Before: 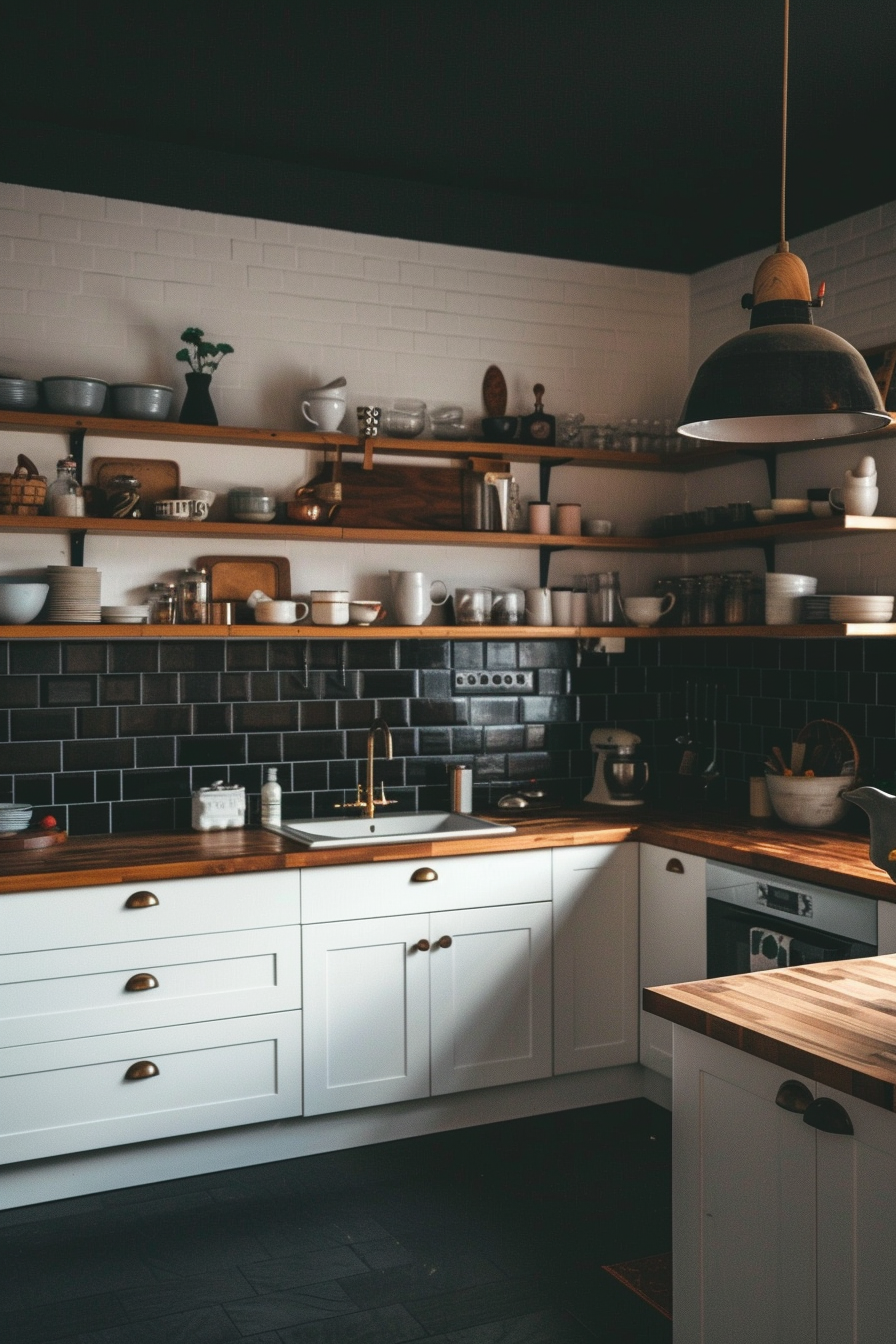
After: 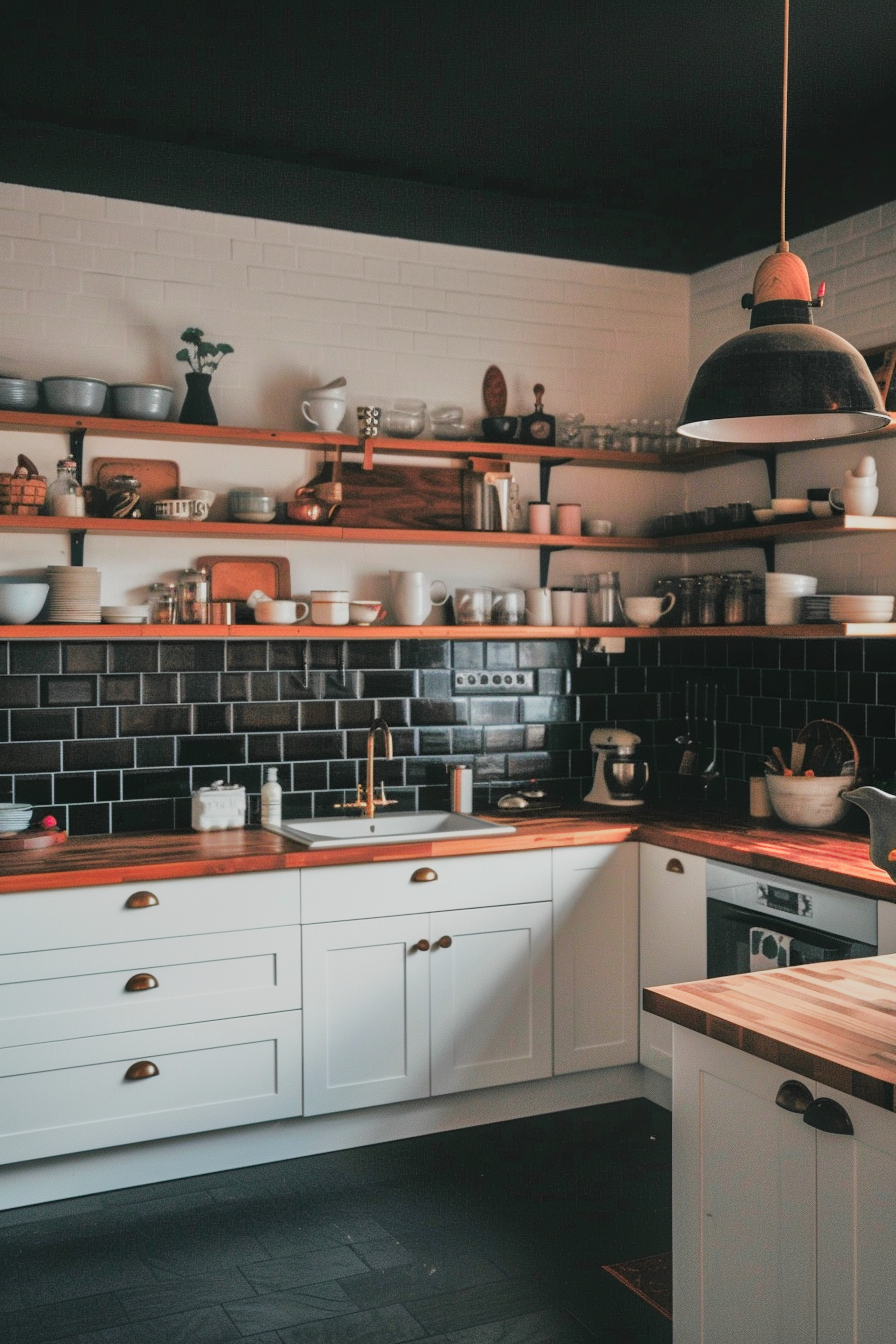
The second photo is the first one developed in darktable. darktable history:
color zones: curves: ch1 [(0.263, 0.53) (0.376, 0.287) (0.487, 0.512) (0.748, 0.547) (1, 0.513)]; ch2 [(0.262, 0.45) (0.751, 0.477)], mix 31.98%
filmic rgb: black relative exposure -7.65 EV, white relative exposure 4.56 EV, hardness 3.61, contrast 1.05
tone equalizer: -7 EV 0.15 EV, -6 EV 0.6 EV, -5 EV 1.15 EV, -4 EV 1.33 EV, -3 EV 1.15 EV, -2 EV 0.6 EV, -1 EV 0.15 EV, mask exposure compensation -0.5 EV
